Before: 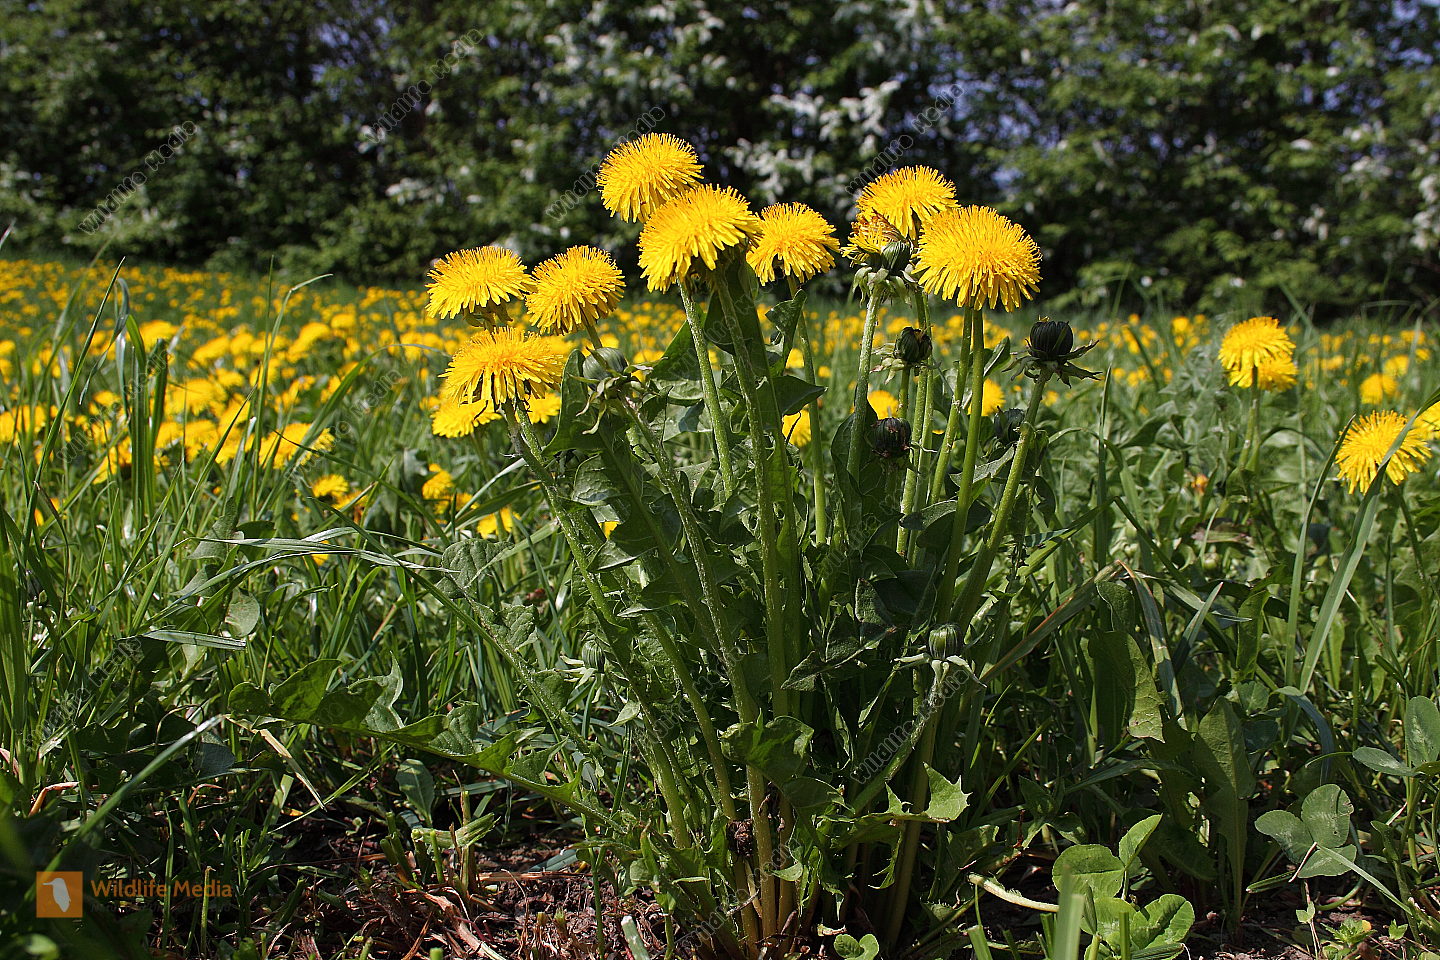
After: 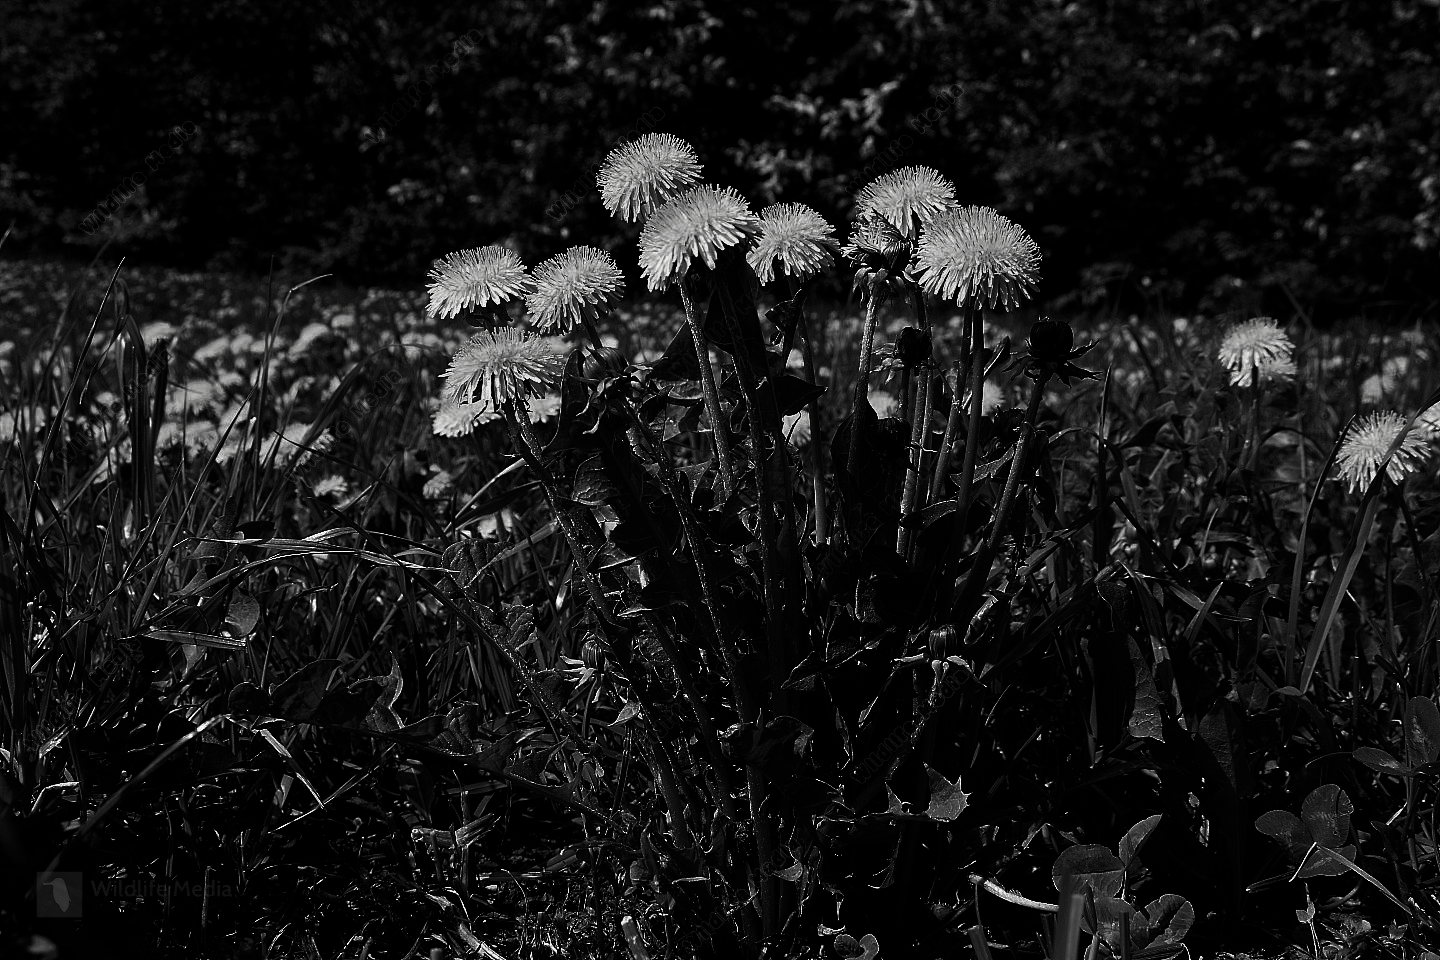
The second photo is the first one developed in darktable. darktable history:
contrast brightness saturation: contrast 0.025, brightness -0.983, saturation -0.998
